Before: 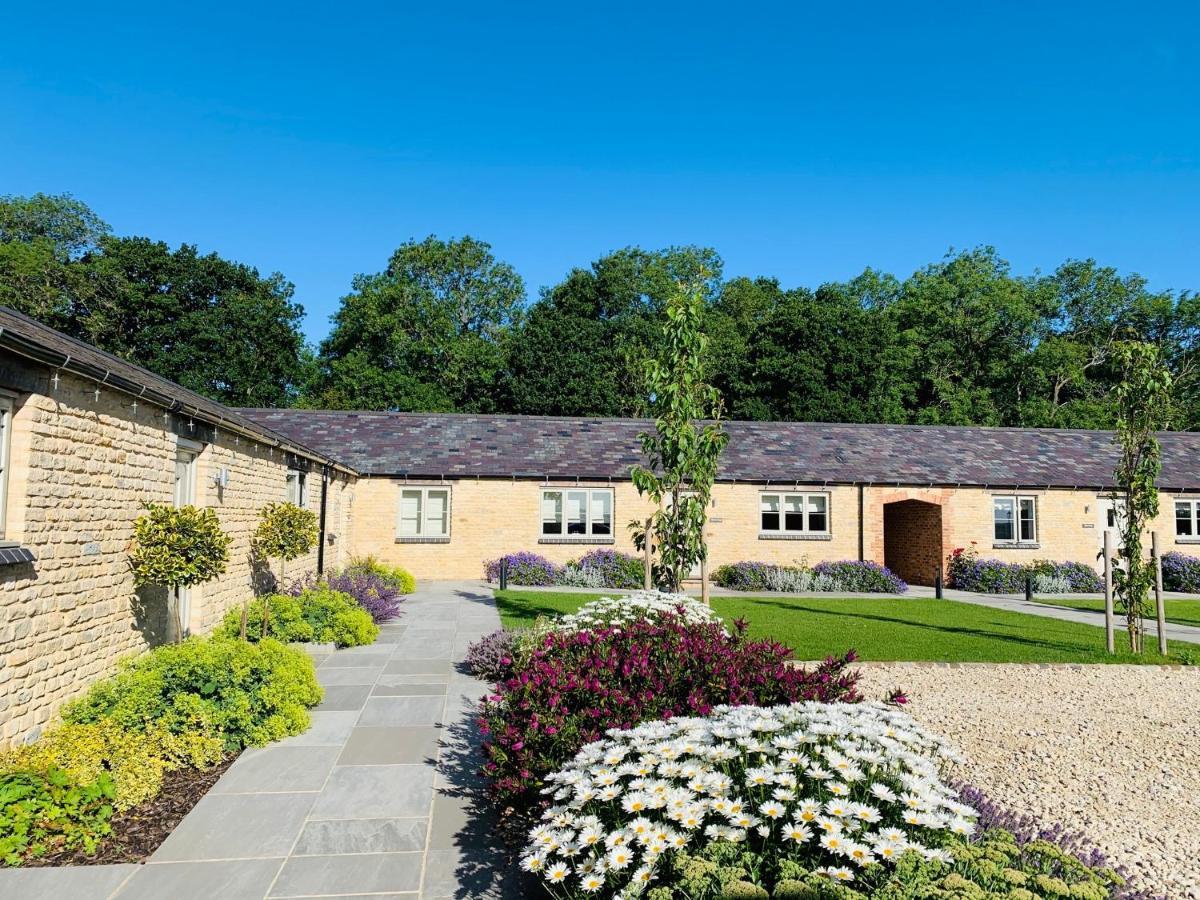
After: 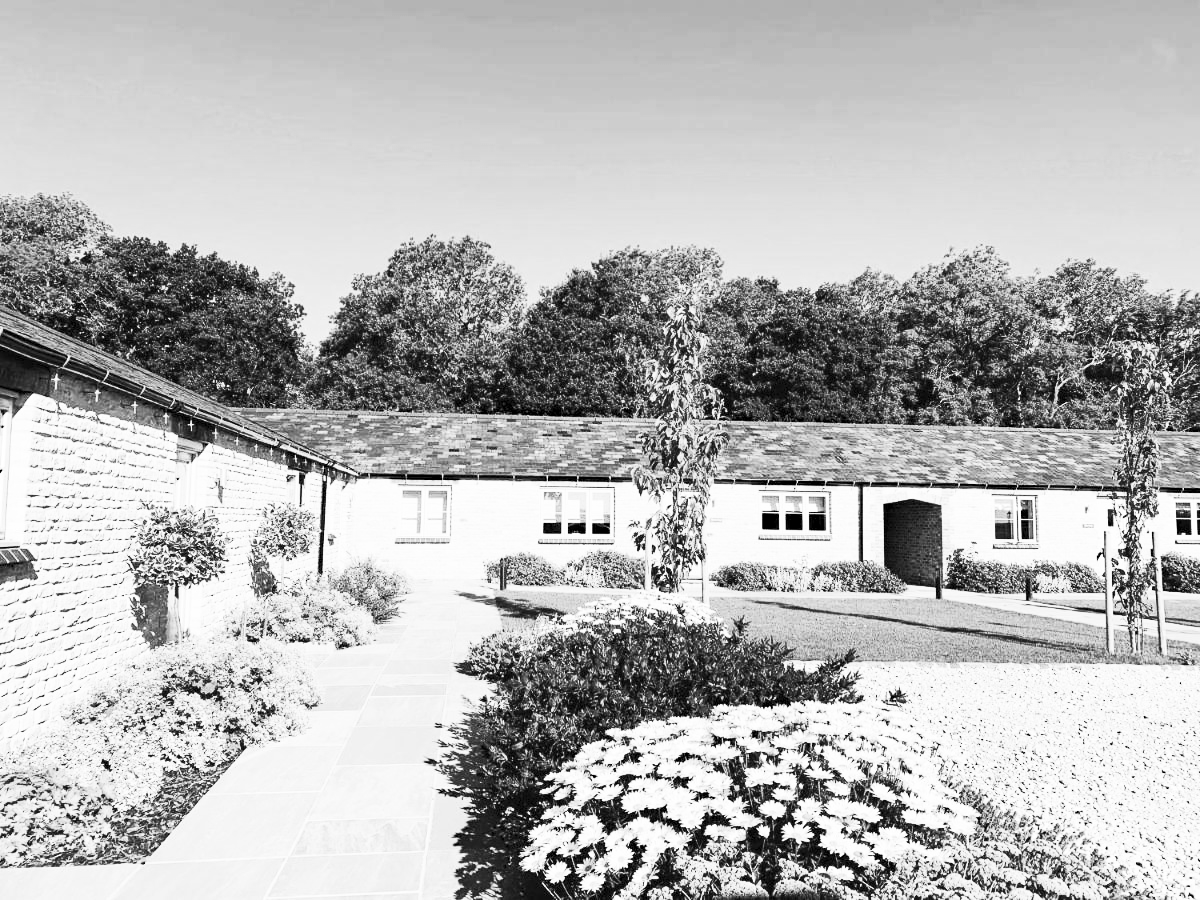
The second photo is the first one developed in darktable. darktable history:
haze removal: compatibility mode true, adaptive false
color balance rgb: perceptual saturation grading › global saturation 25%, perceptual brilliance grading › mid-tones 10%, perceptual brilliance grading › shadows 15%, global vibrance 20%
contrast brightness saturation: contrast 0.53, brightness 0.47, saturation -1
